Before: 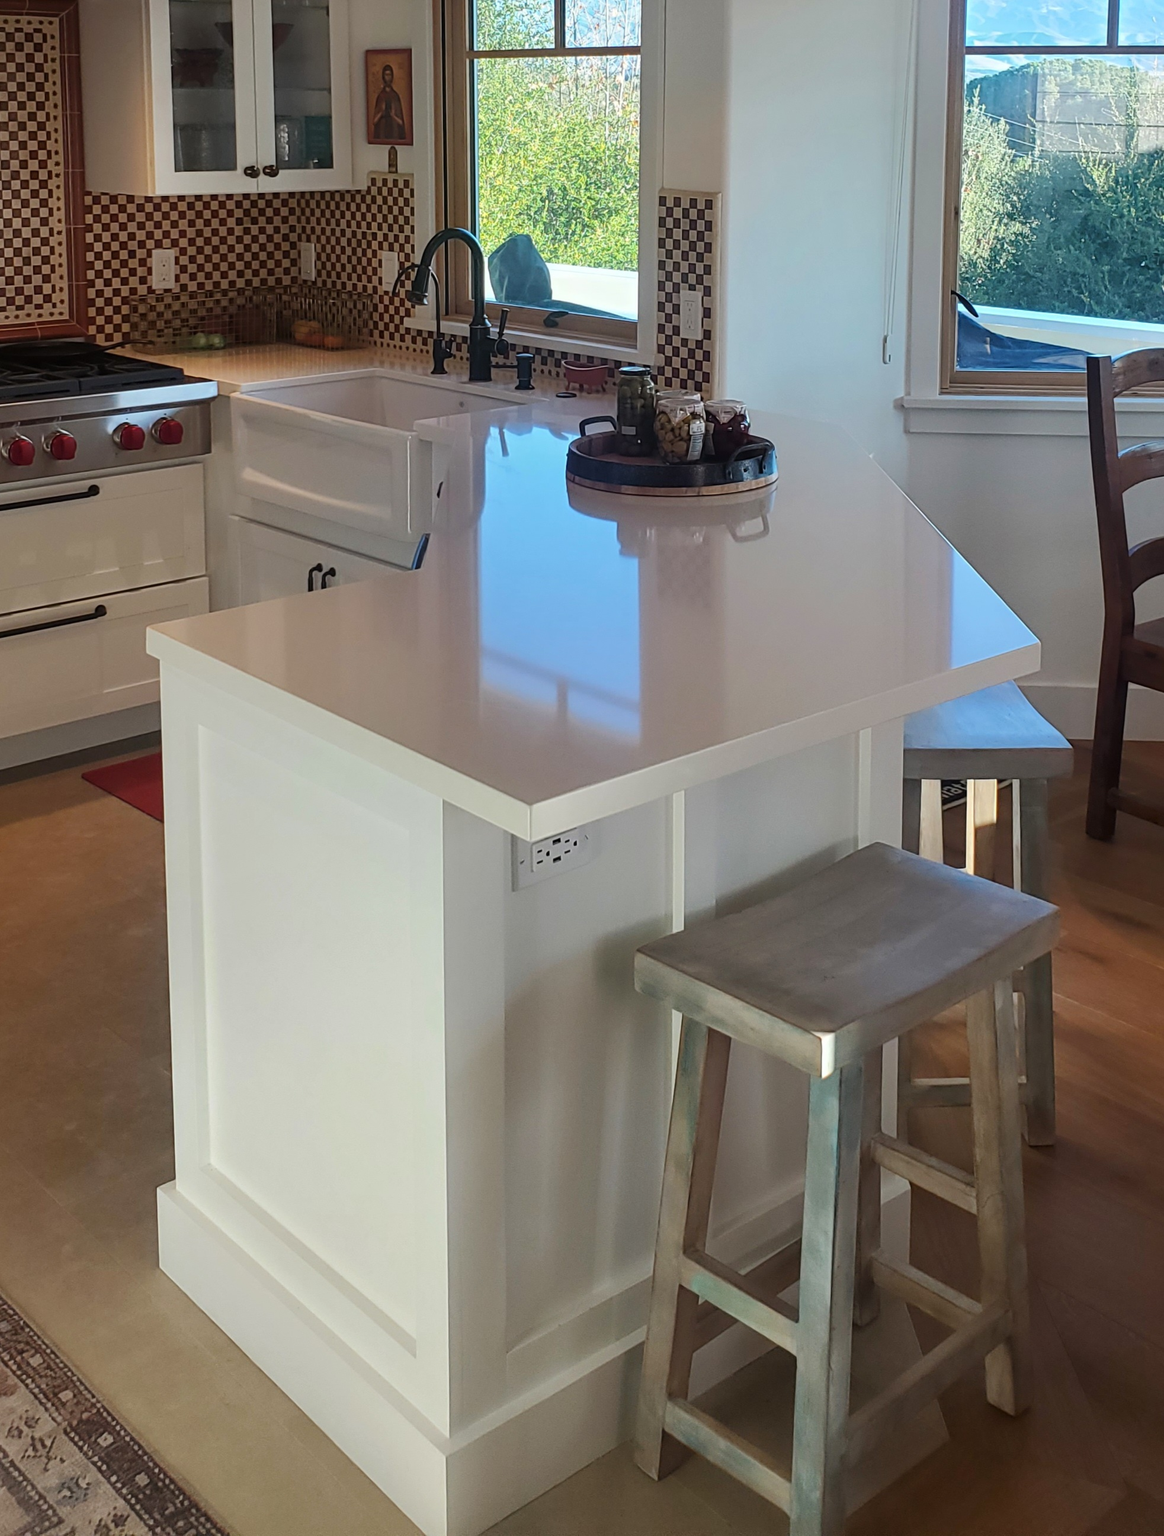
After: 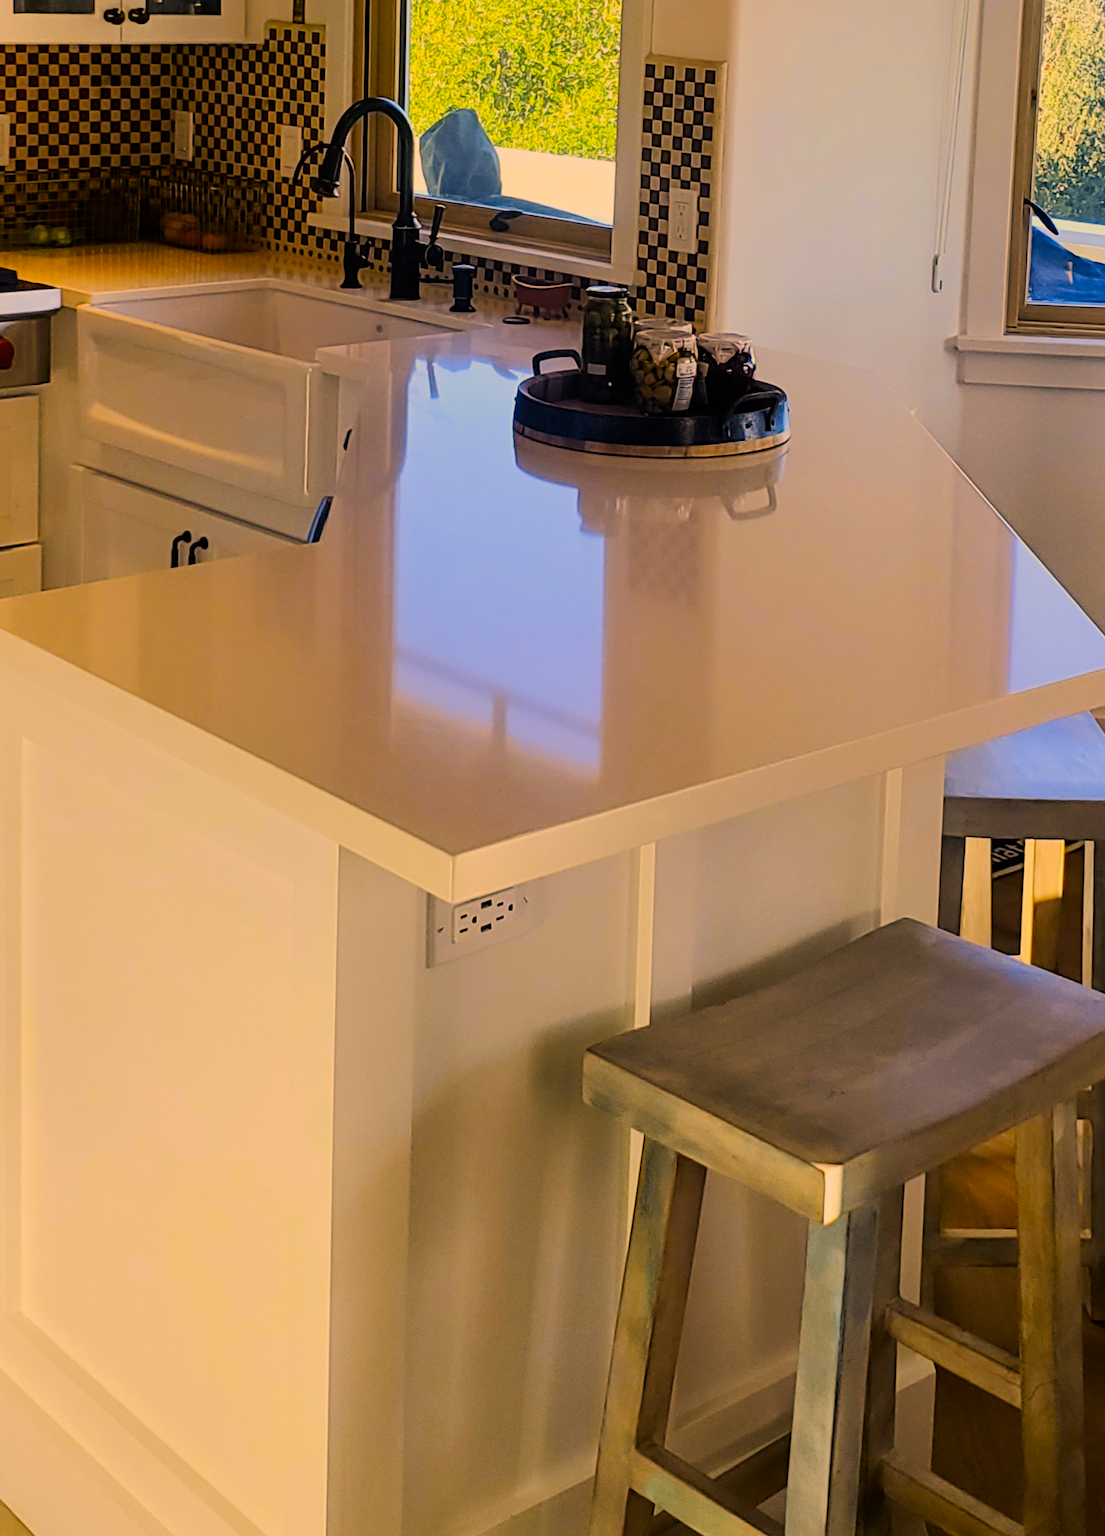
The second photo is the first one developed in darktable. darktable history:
filmic rgb: black relative exposure -7.65 EV, white relative exposure 4.56 EV, hardness 3.61, contrast 1.25
color correction: highlights a* 17.88, highlights b* 18.79
color contrast: green-magenta contrast 1.12, blue-yellow contrast 1.95, unbound 0
crop and rotate: left 17.046%, top 10.659%, right 12.989%, bottom 14.553%
rotate and perspective: rotation 1.72°, automatic cropping off
